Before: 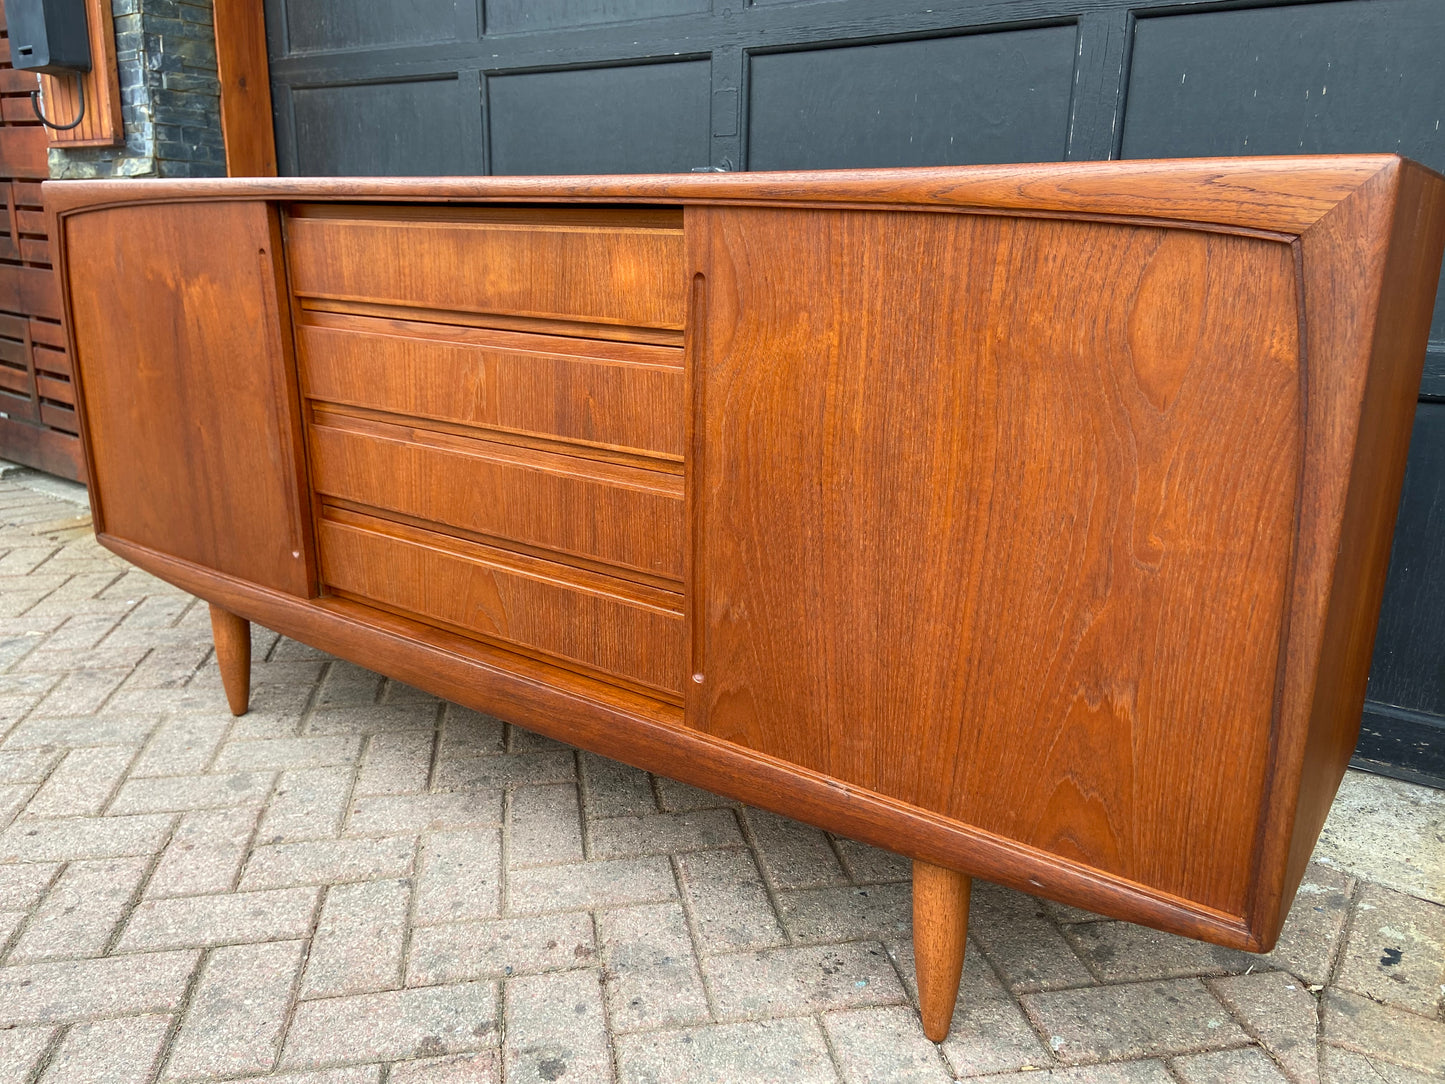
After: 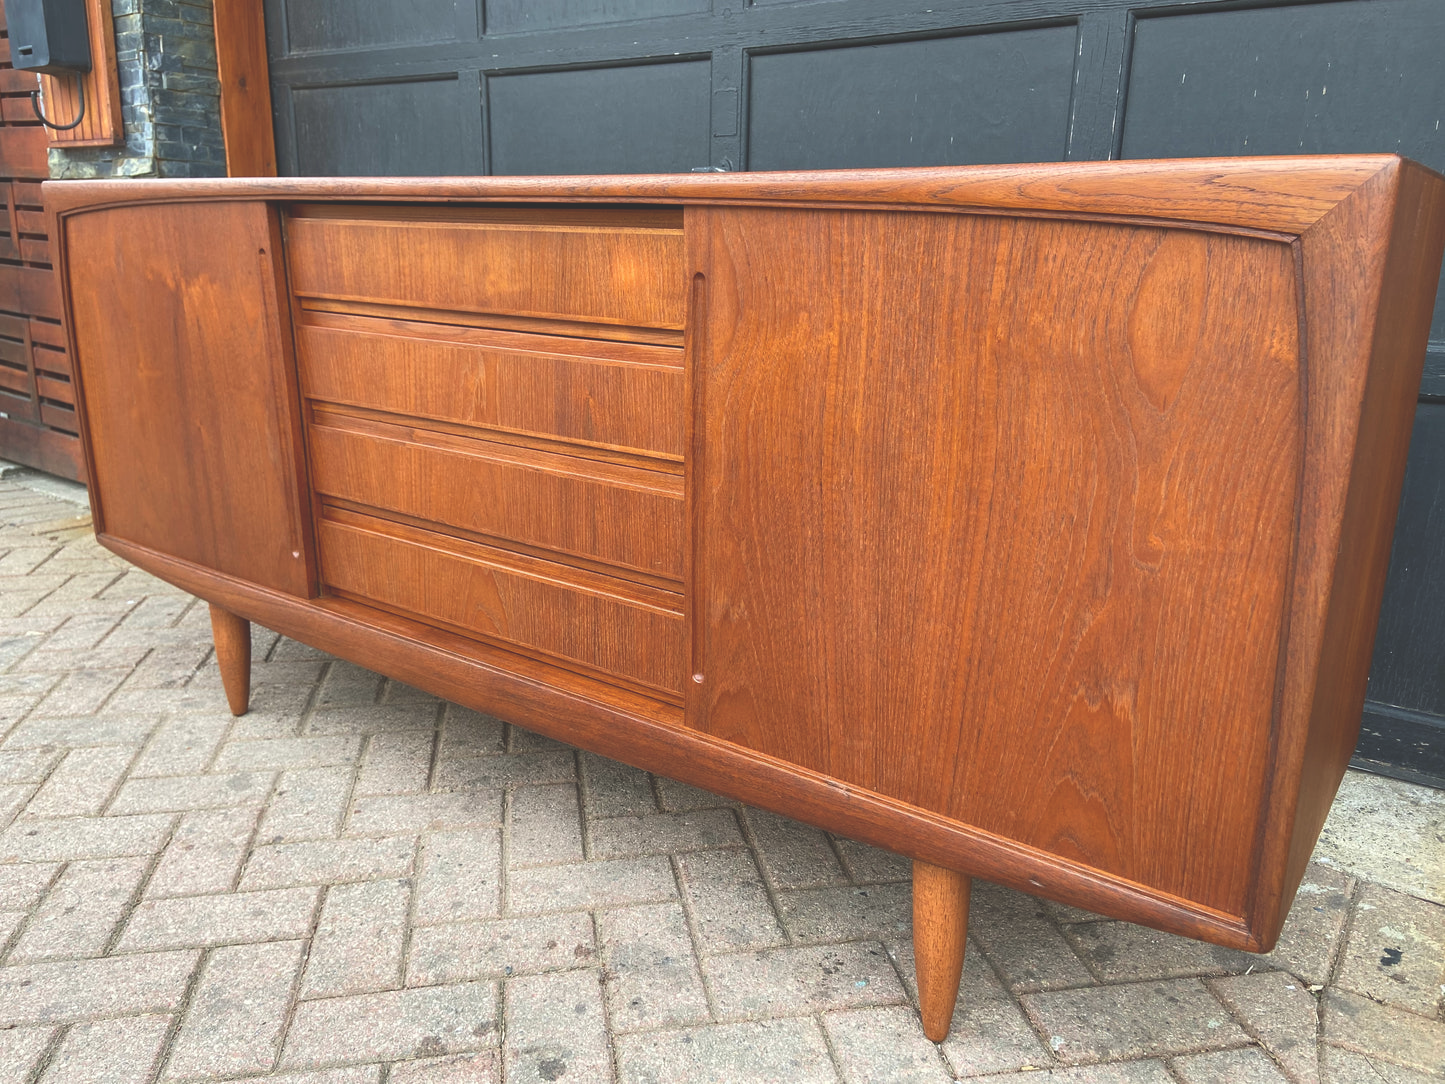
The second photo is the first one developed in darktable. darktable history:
exposure: black level correction -0.028, compensate highlight preservation false
